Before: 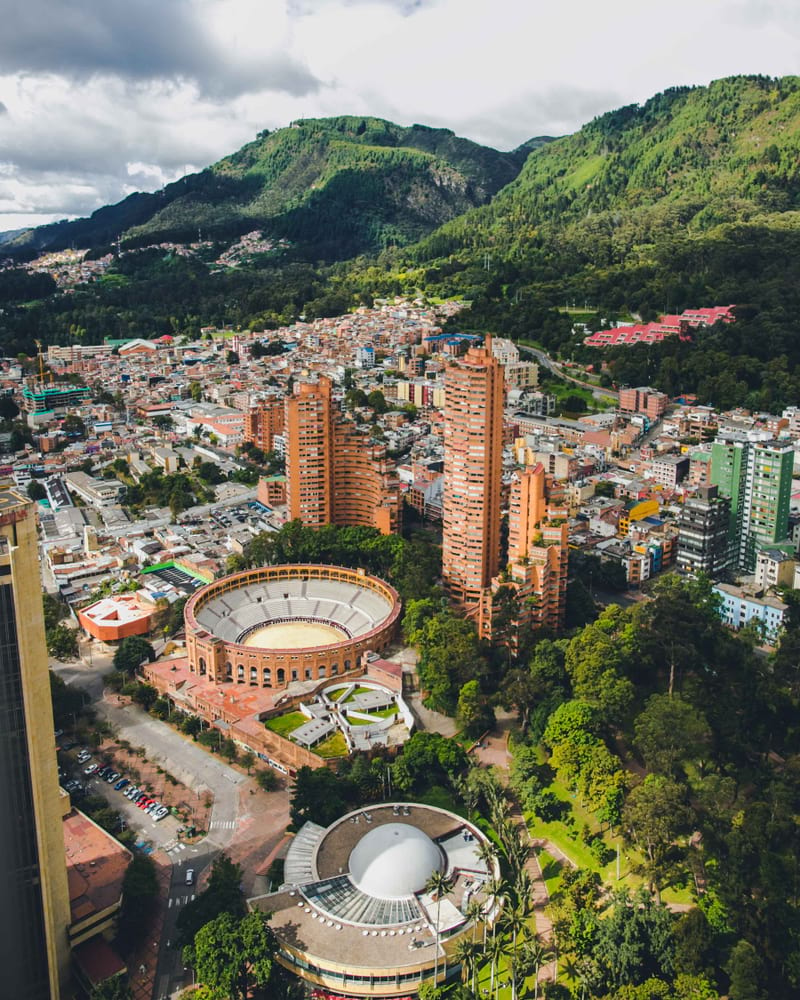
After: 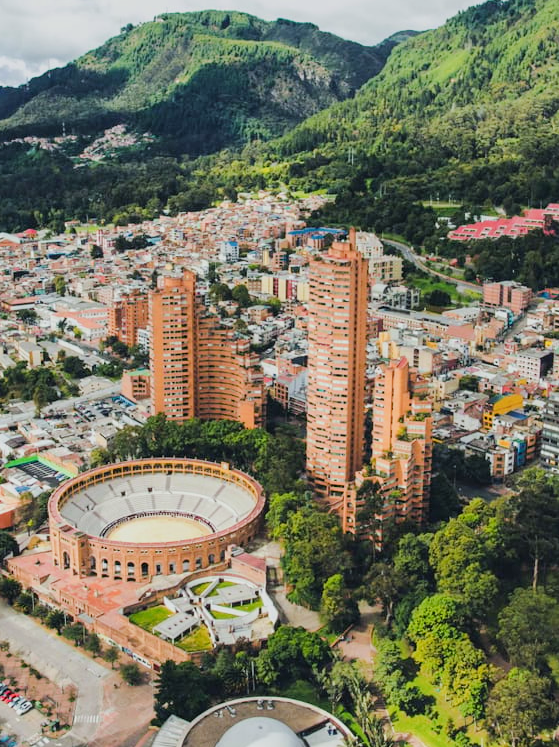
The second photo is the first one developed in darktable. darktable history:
exposure: exposure 0.6 EV, compensate highlight preservation false
crop and rotate: left 17.046%, top 10.659%, right 12.989%, bottom 14.553%
filmic rgb: black relative exposure -7.65 EV, white relative exposure 4.56 EV, hardness 3.61
white balance: red 0.978, blue 0.999
